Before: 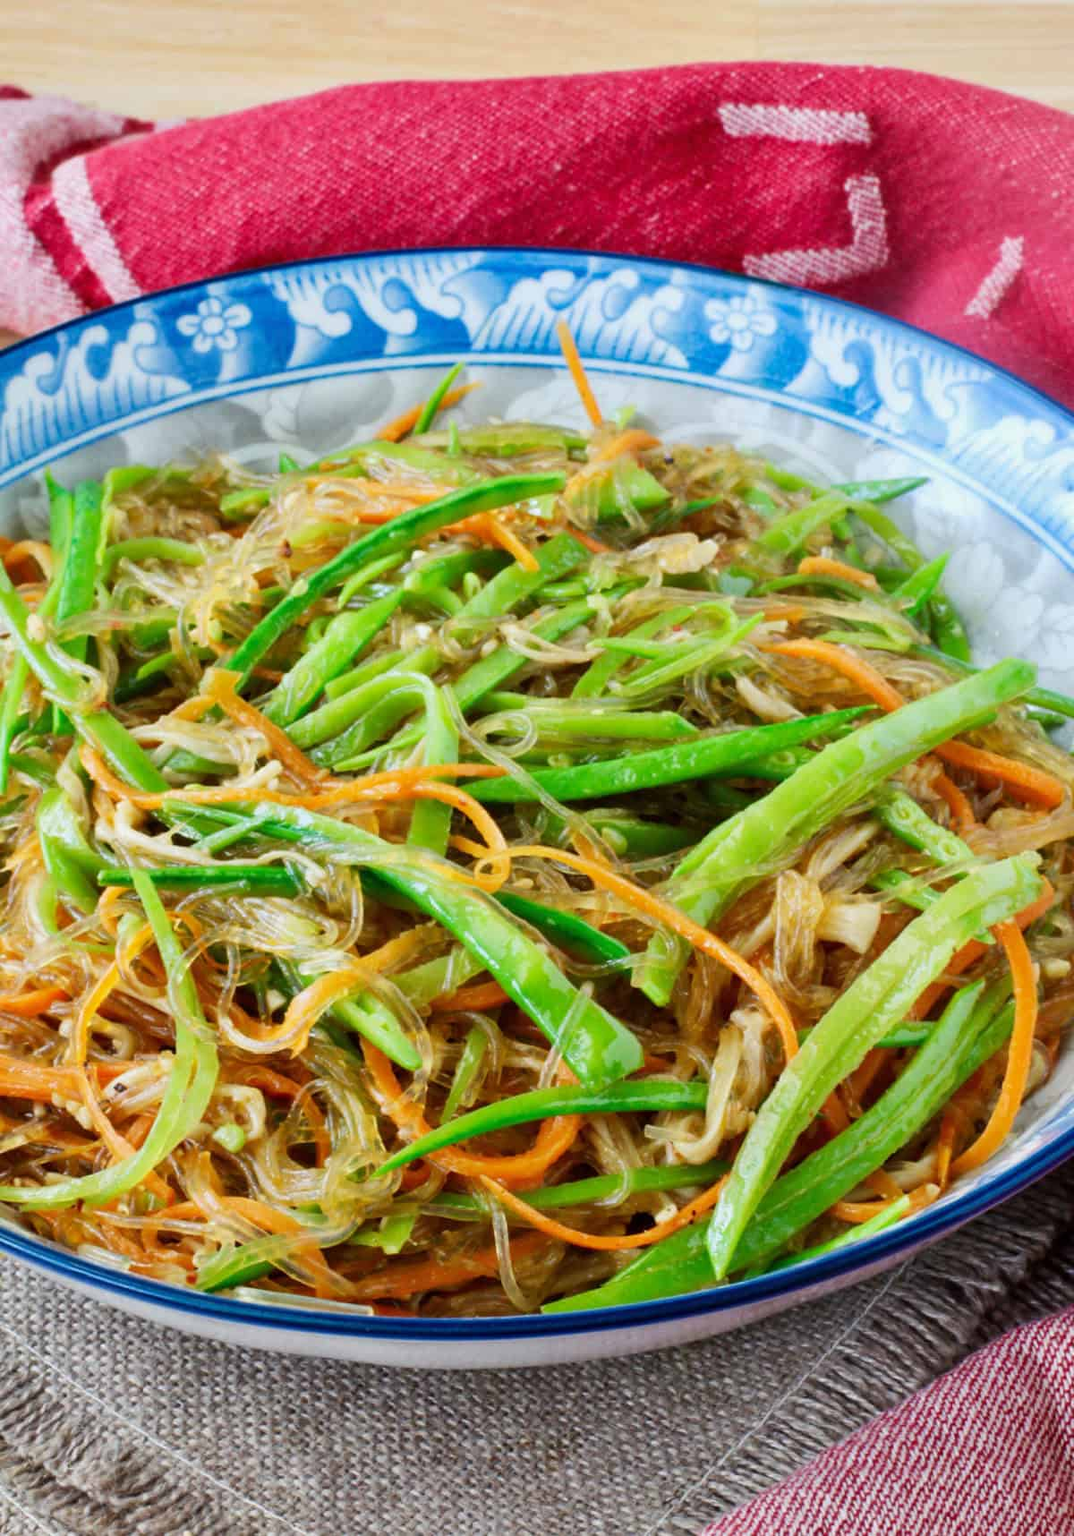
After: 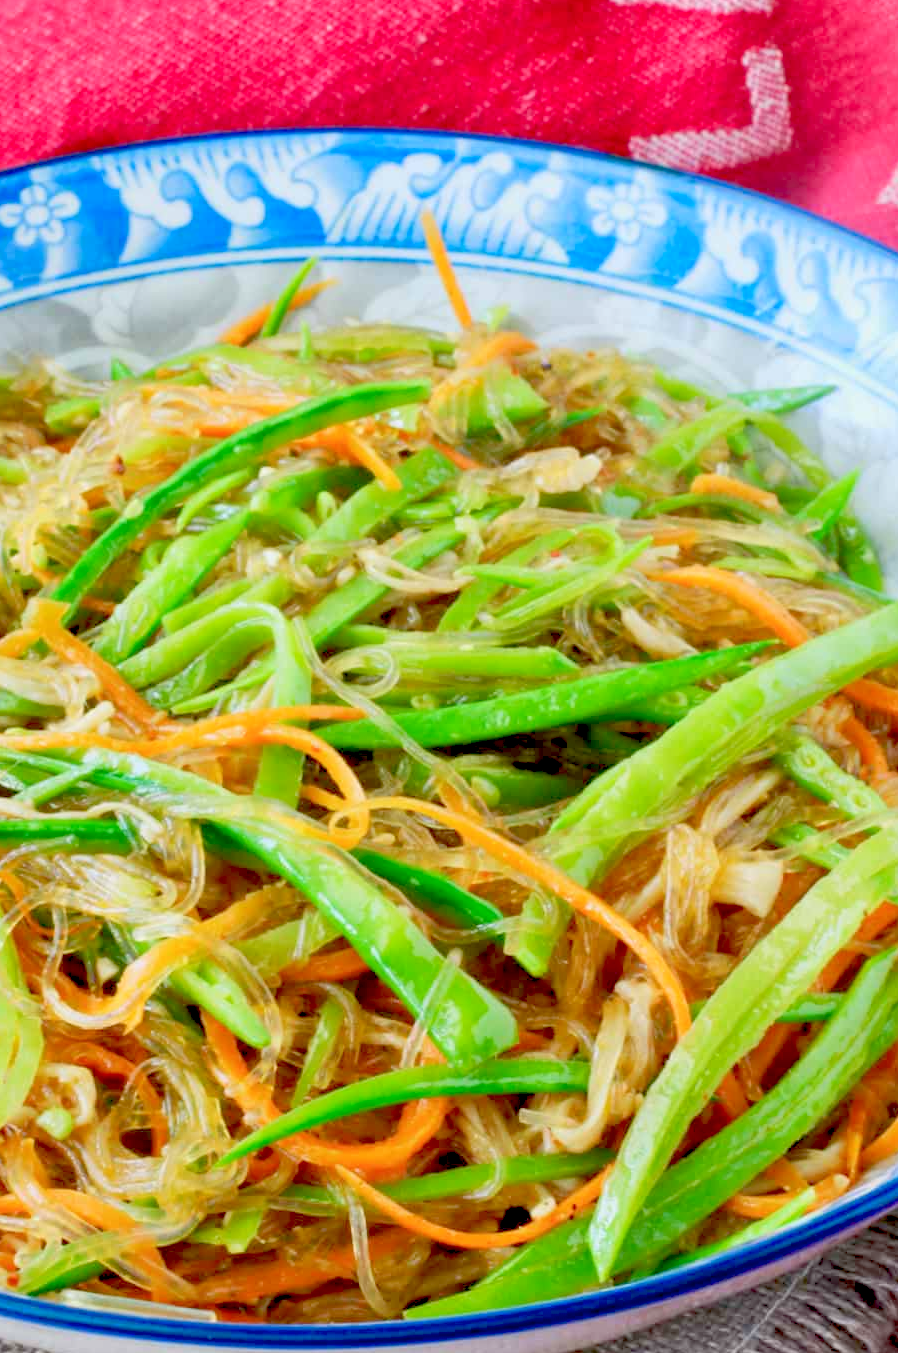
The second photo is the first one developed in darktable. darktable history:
exposure: black level correction 0.008, exposure 0.979 EV, compensate highlight preservation false
color balance rgb: contrast -30%
crop: left 16.768%, top 8.653%, right 8.362%, bottom 12.485%
